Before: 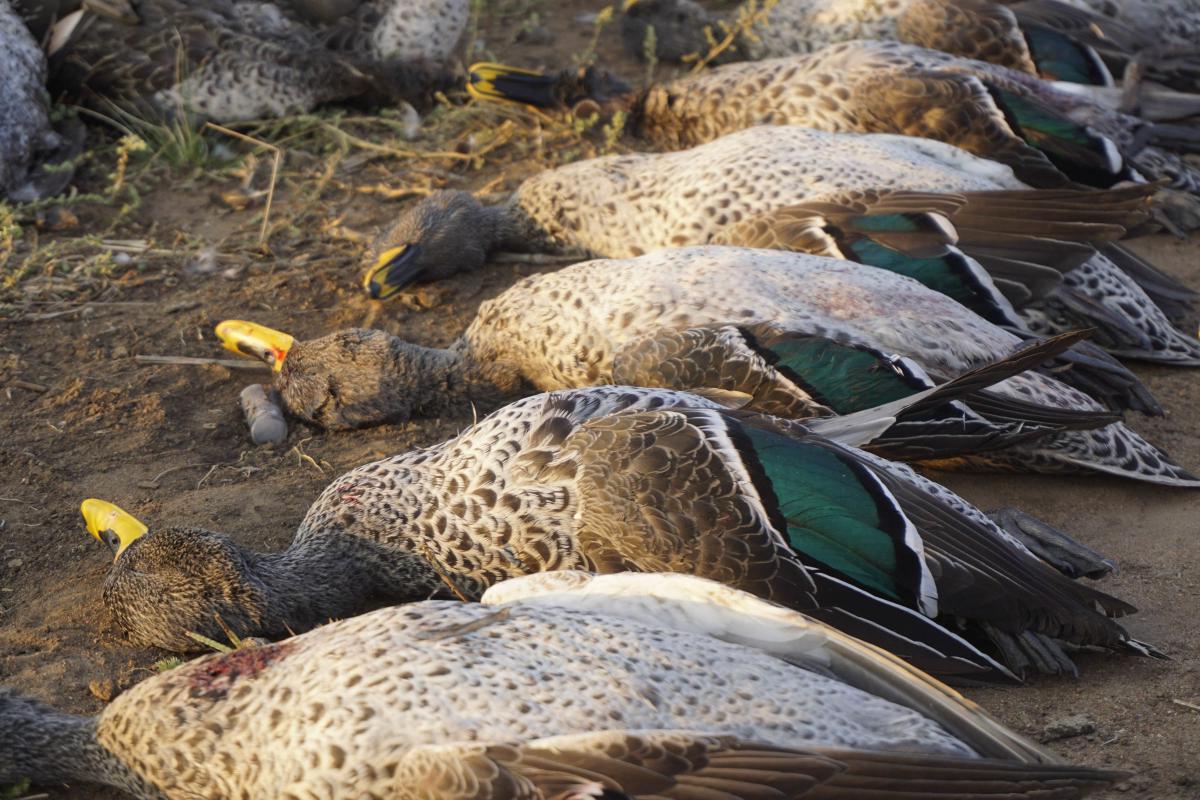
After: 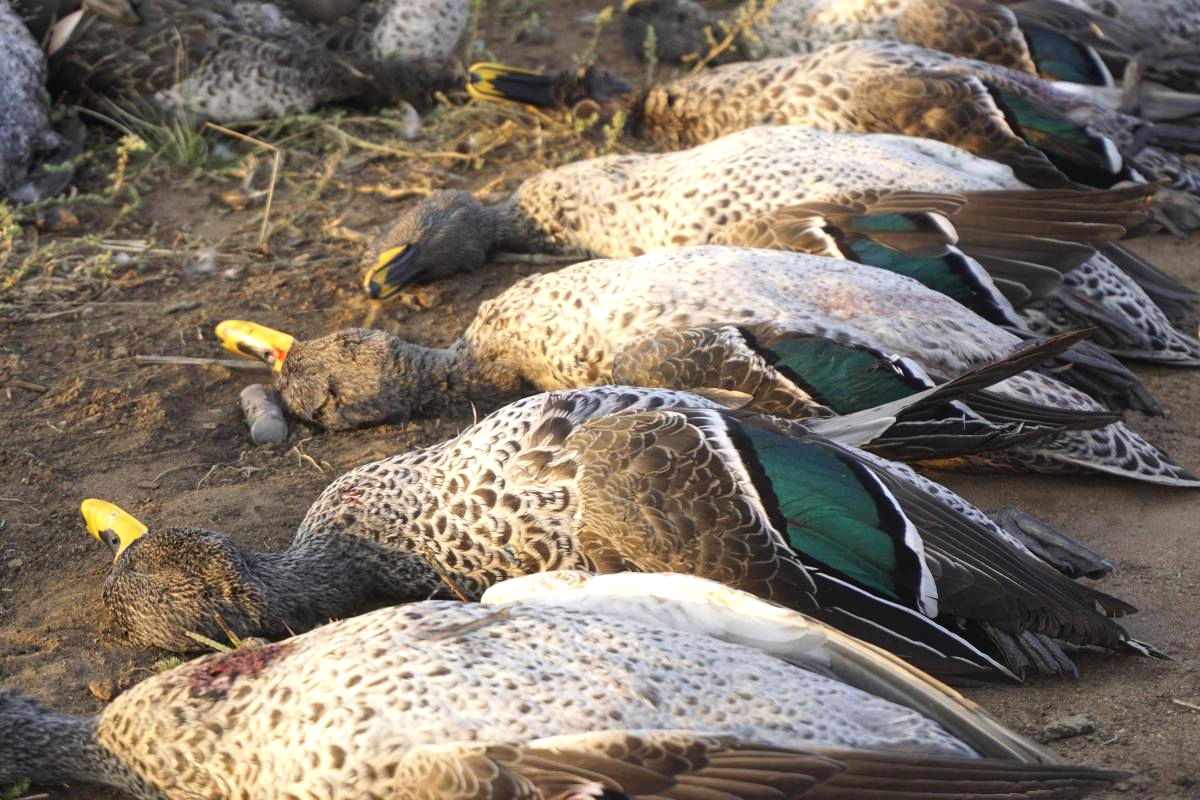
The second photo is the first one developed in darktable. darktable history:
exposure: exposure 0.203 EV, compensate highlight preservation false
shadows and highlights: radius 46.22, white point adjustment 6.63, compress 79.51%, soften with gaussian
